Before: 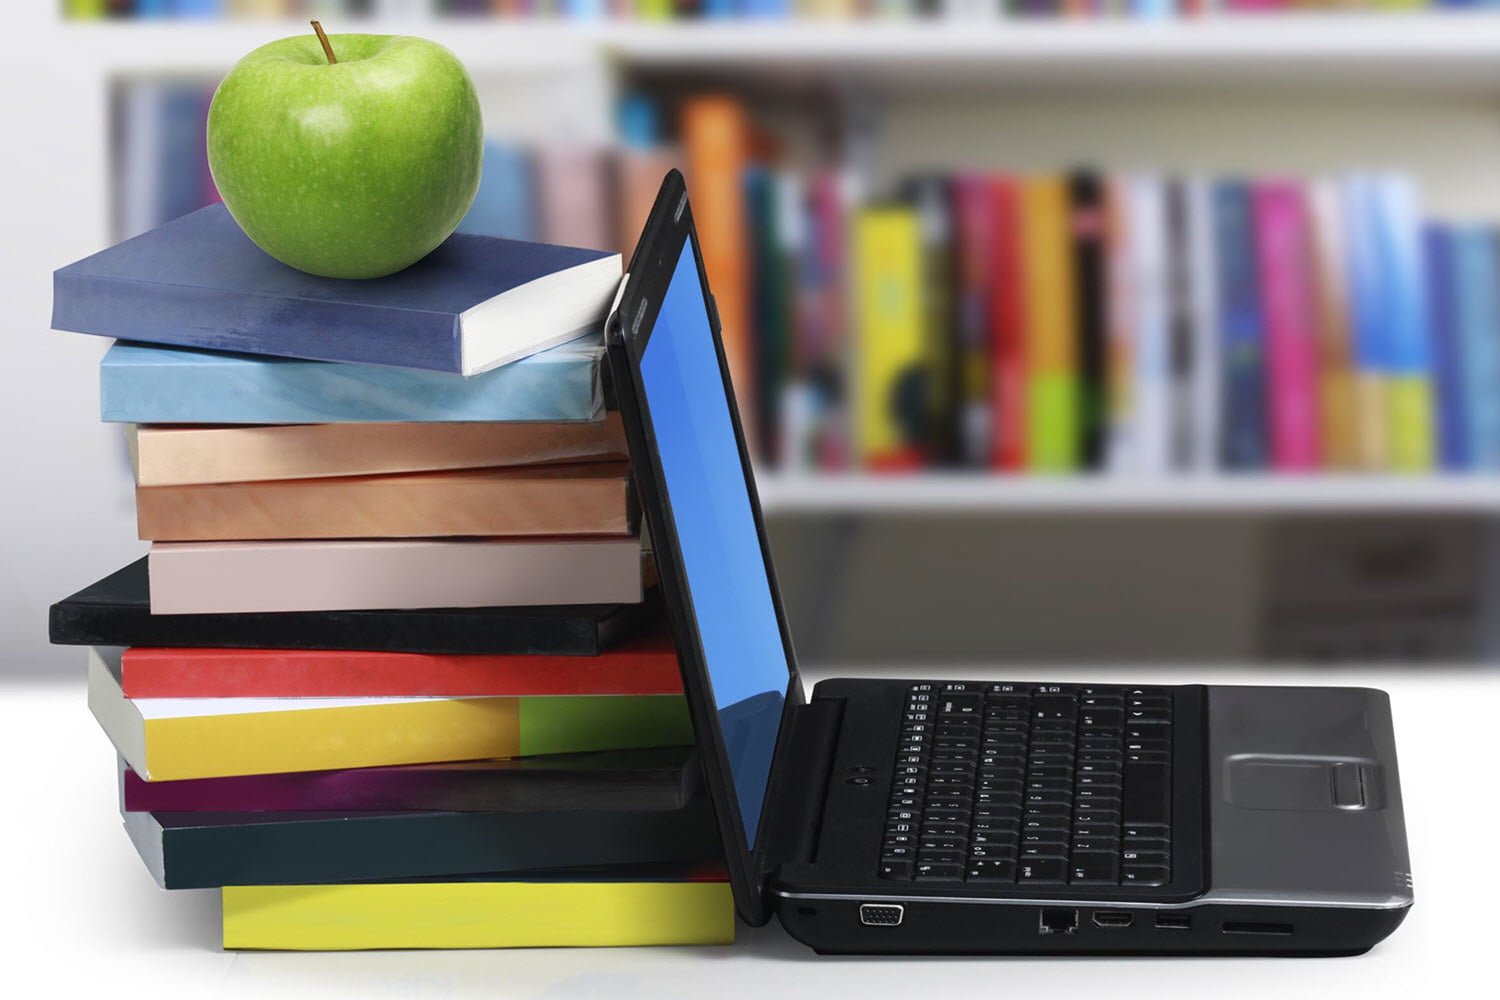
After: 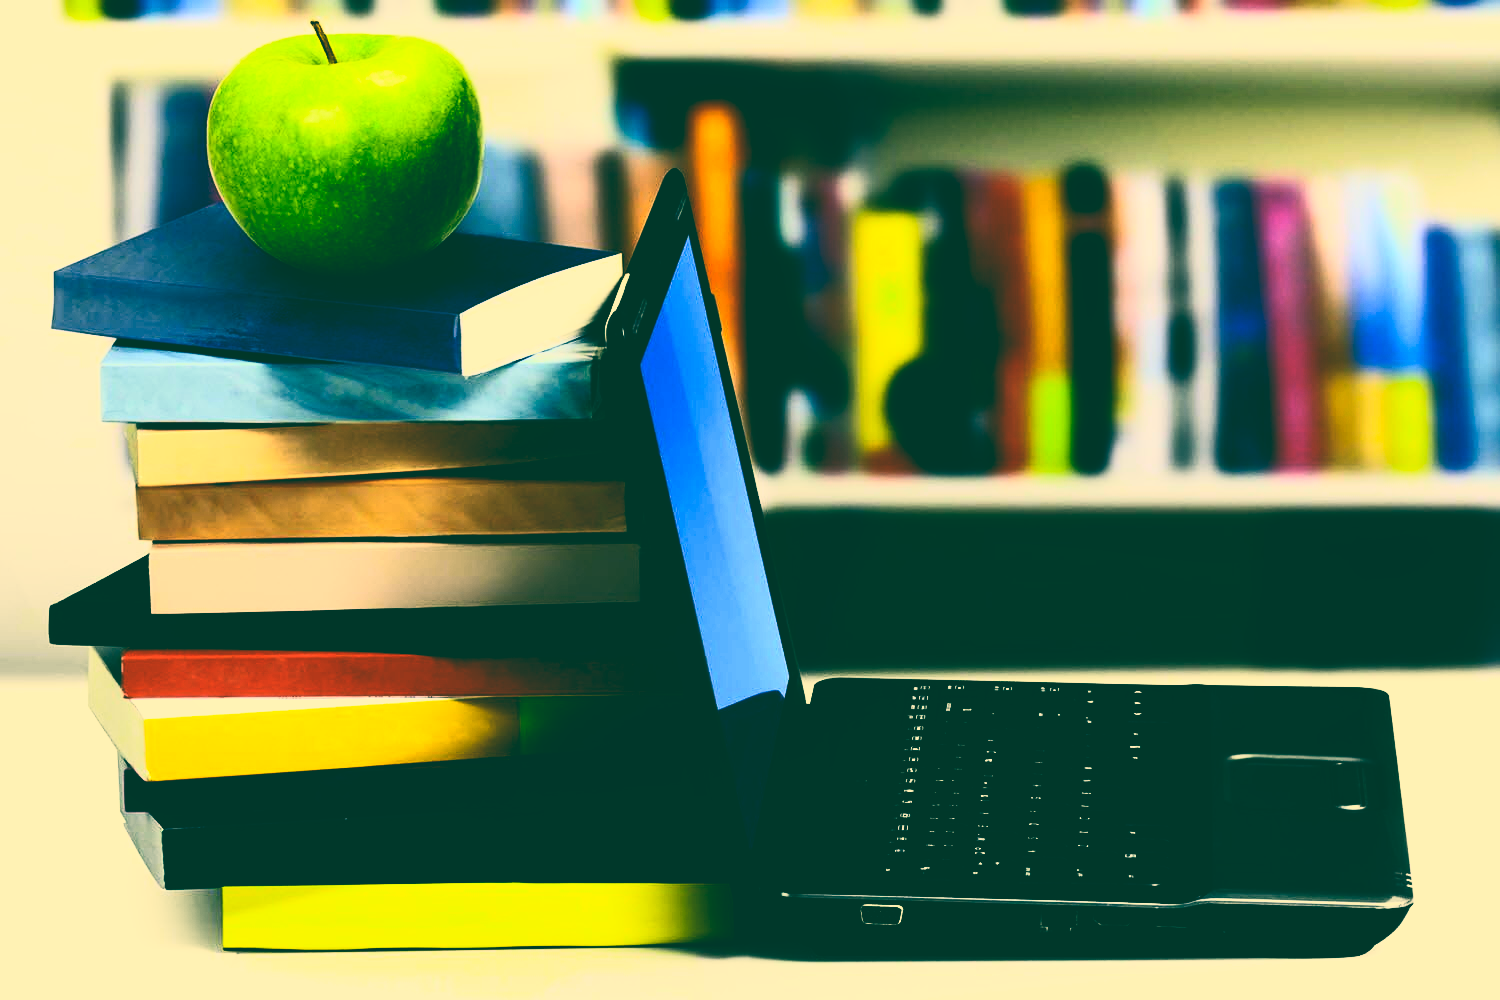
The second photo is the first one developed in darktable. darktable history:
base curve: curves: ch0 [(0, 0.036) (0.083, 0.04) (0.804, 1)], preserve colors none
contrast brightness saturation: contrast 0.62, brightness 0.34, saturation 0.14
shadows and highlights: shadows 25, white point adjustment -3, highlights -30
color correction: highlights a* 1.83, highlights b* 34.02, shadows a* -36.68, shadows b* -5.48
